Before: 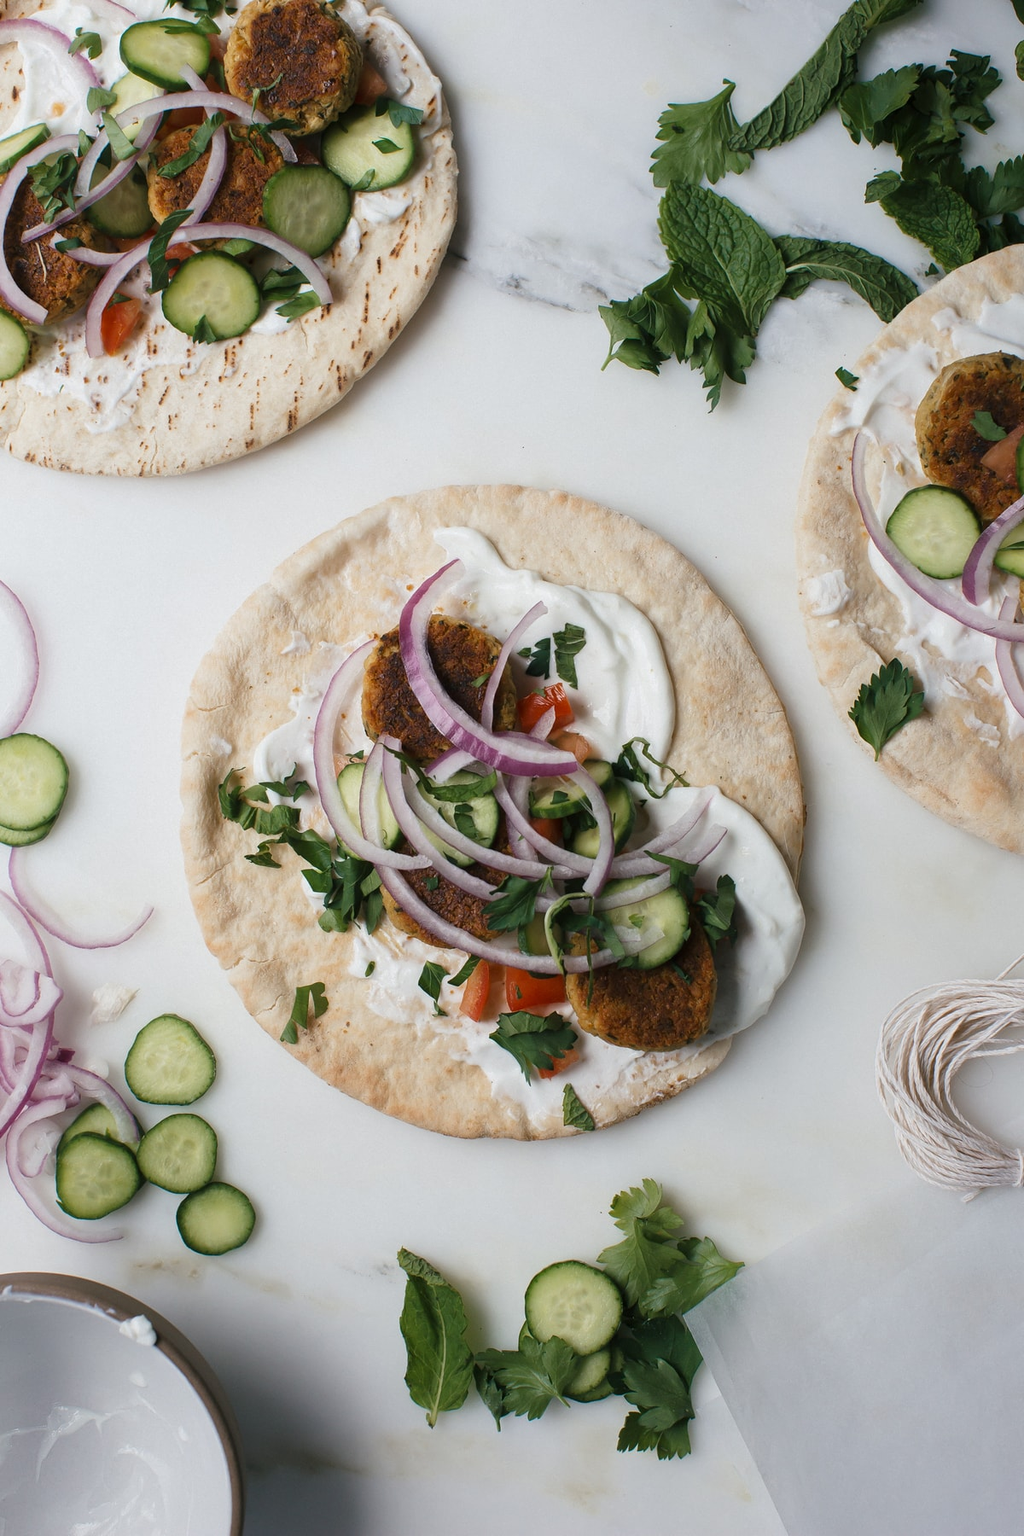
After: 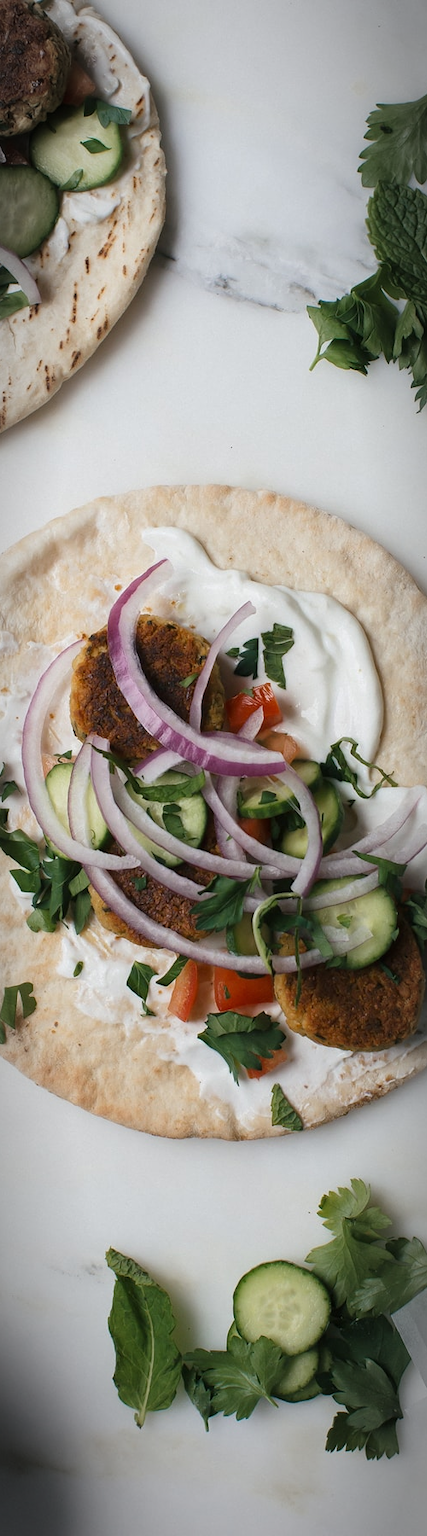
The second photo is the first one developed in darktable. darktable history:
vignetting: automatic ratio true, unbound false
crop: left 28.559%, right 29.613%
